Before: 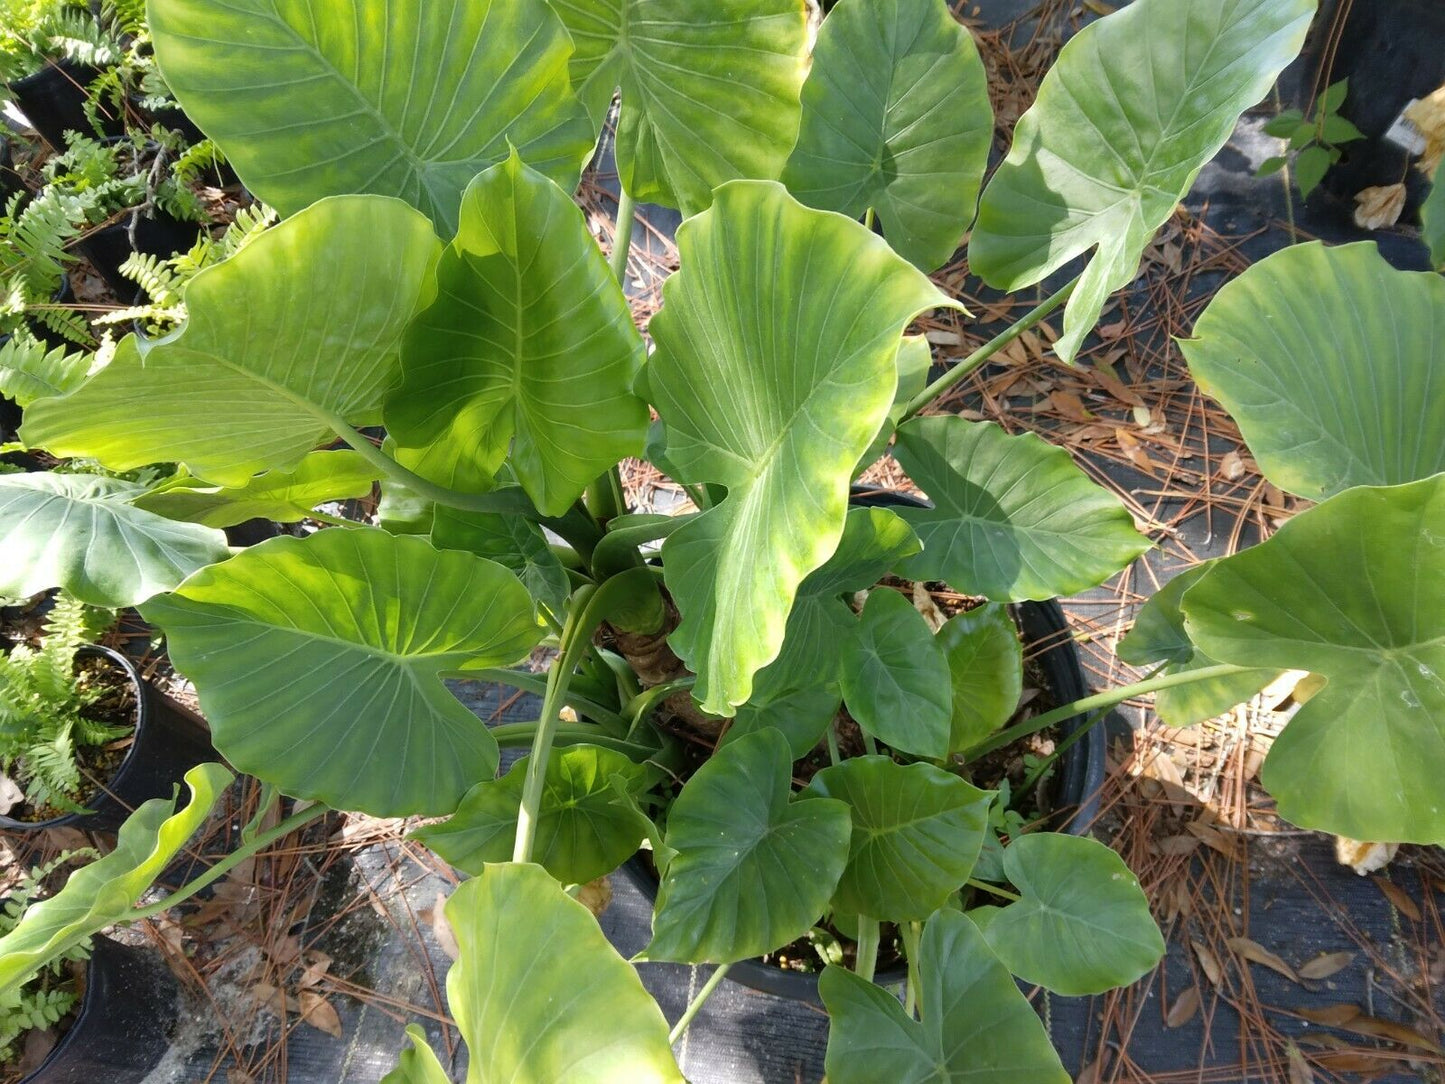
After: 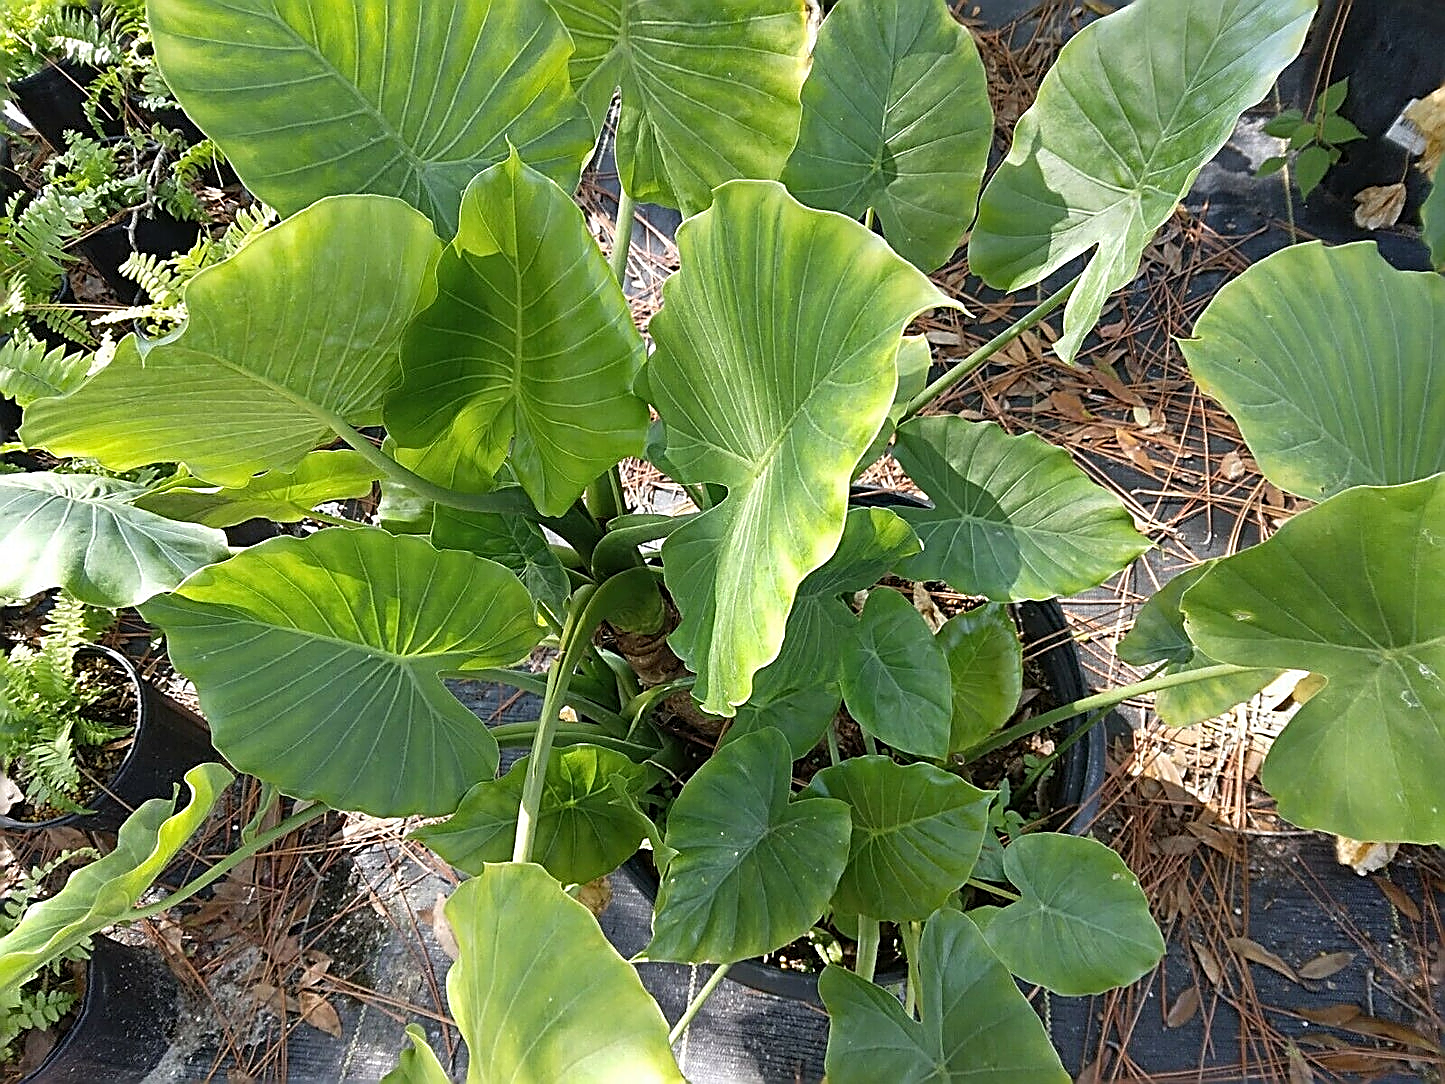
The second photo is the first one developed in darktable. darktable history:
sharpen: amount 1.852
